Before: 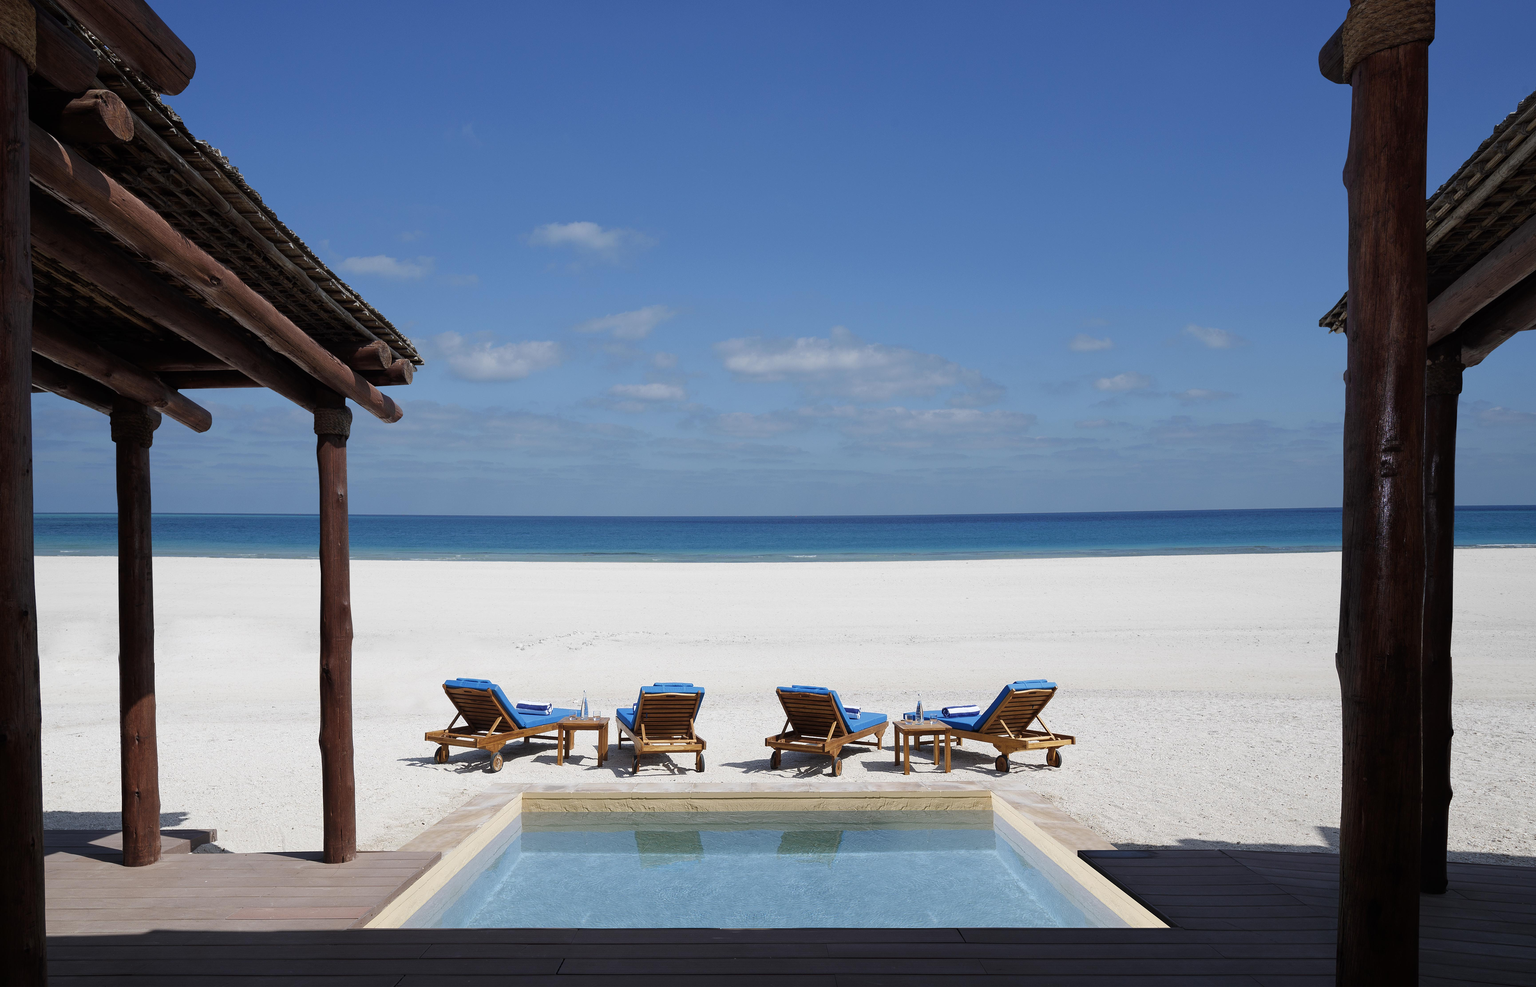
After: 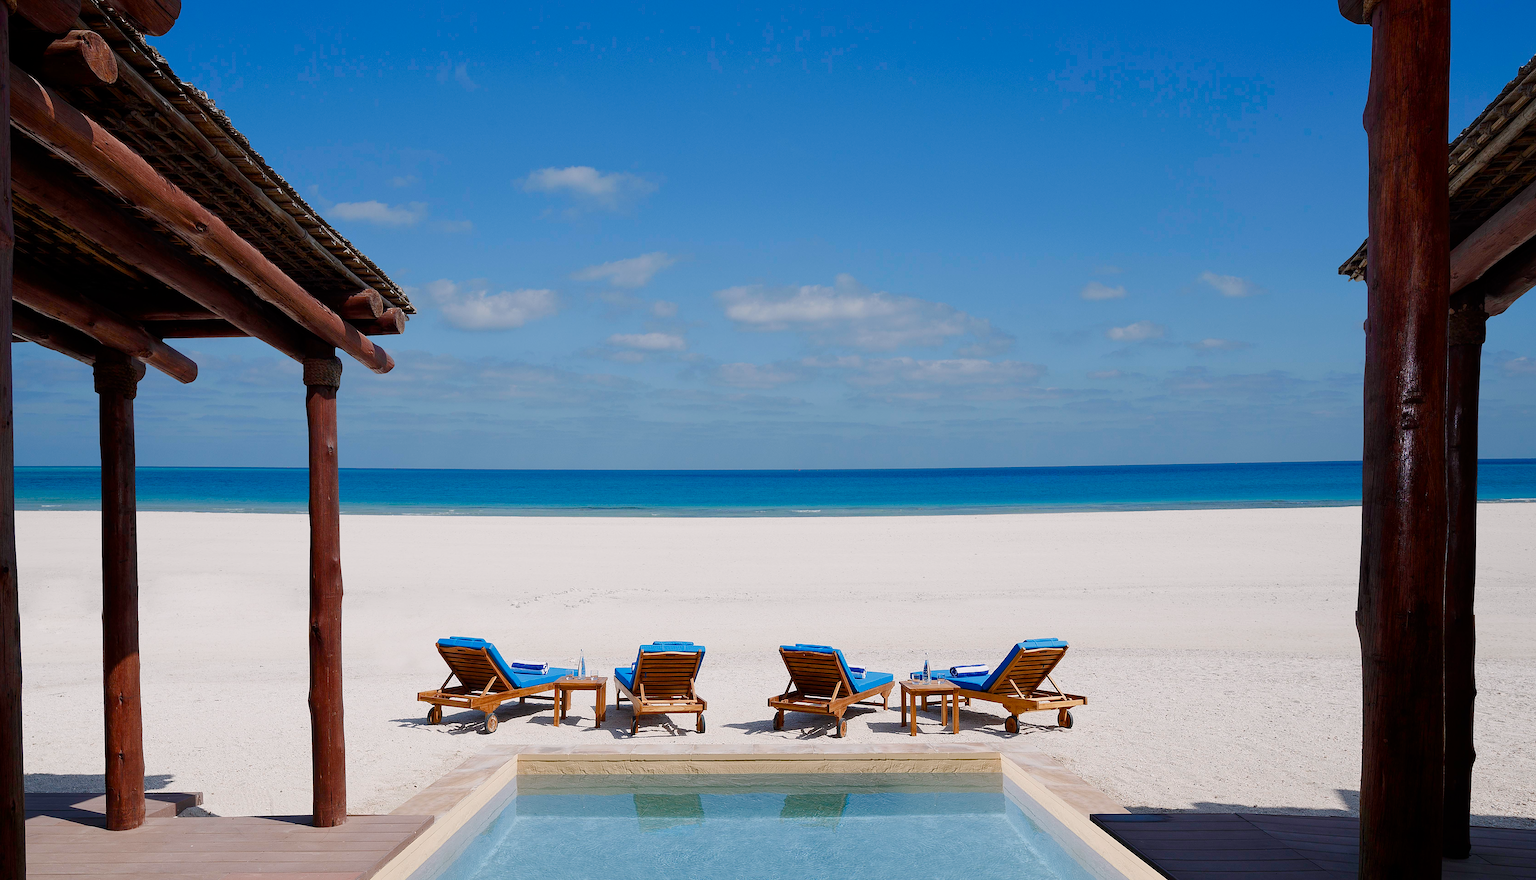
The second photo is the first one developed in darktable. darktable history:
sharpen: on, module defaults
crop: left 1.327%, top 6.156%, right 1.578%, bottom 7.182%
contrast brightness saturation: contrast 0.105, brightness 0.026, saturation 0.092
color balance rgb: highlights gain › chroma 0.912%, highlights gain › hue 27.39°, perceptual saturation grading › global saturation 20%, perceptual saturation grading › highlights -49.987%, perceptual saturation grading › shadows 24.085%, contrast -10.428%
